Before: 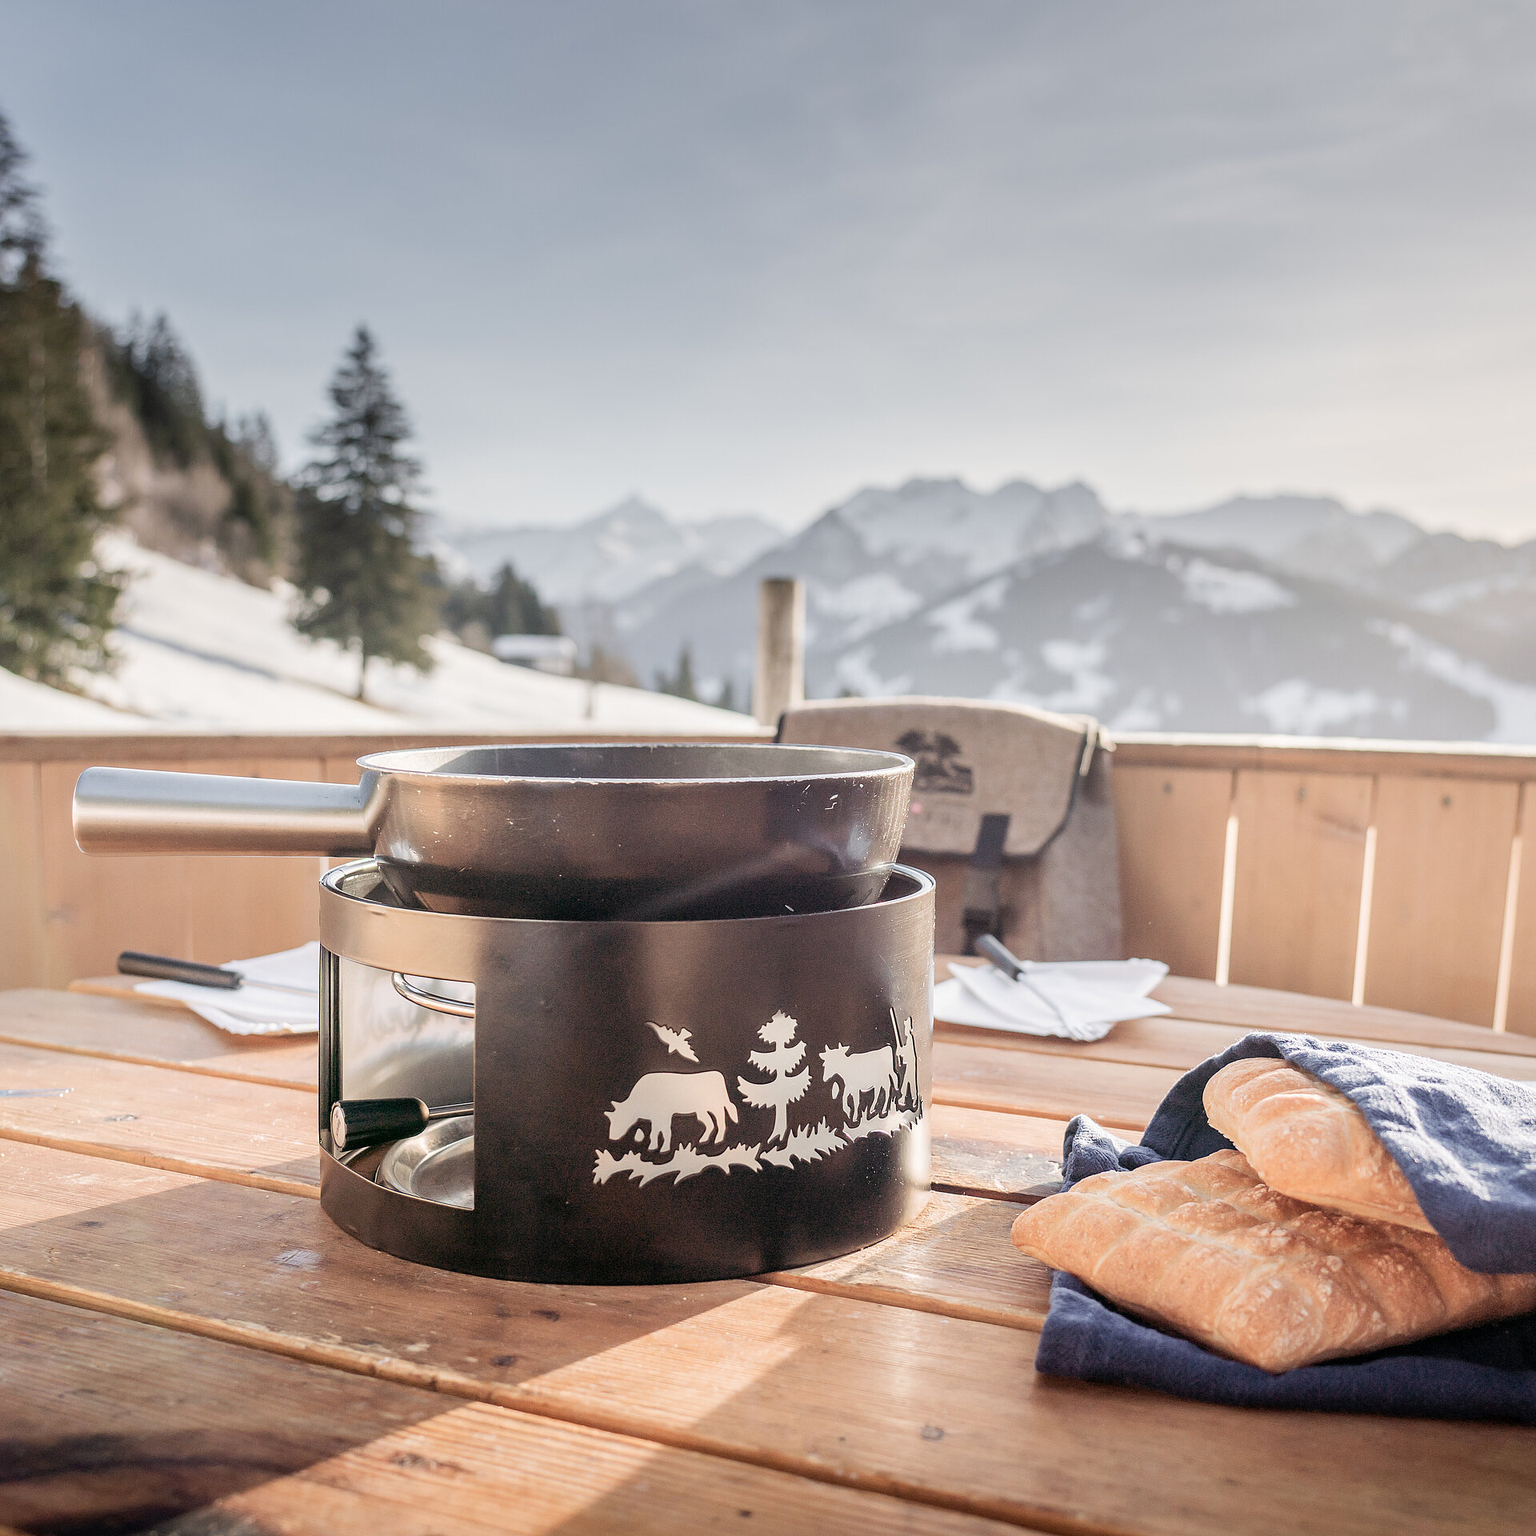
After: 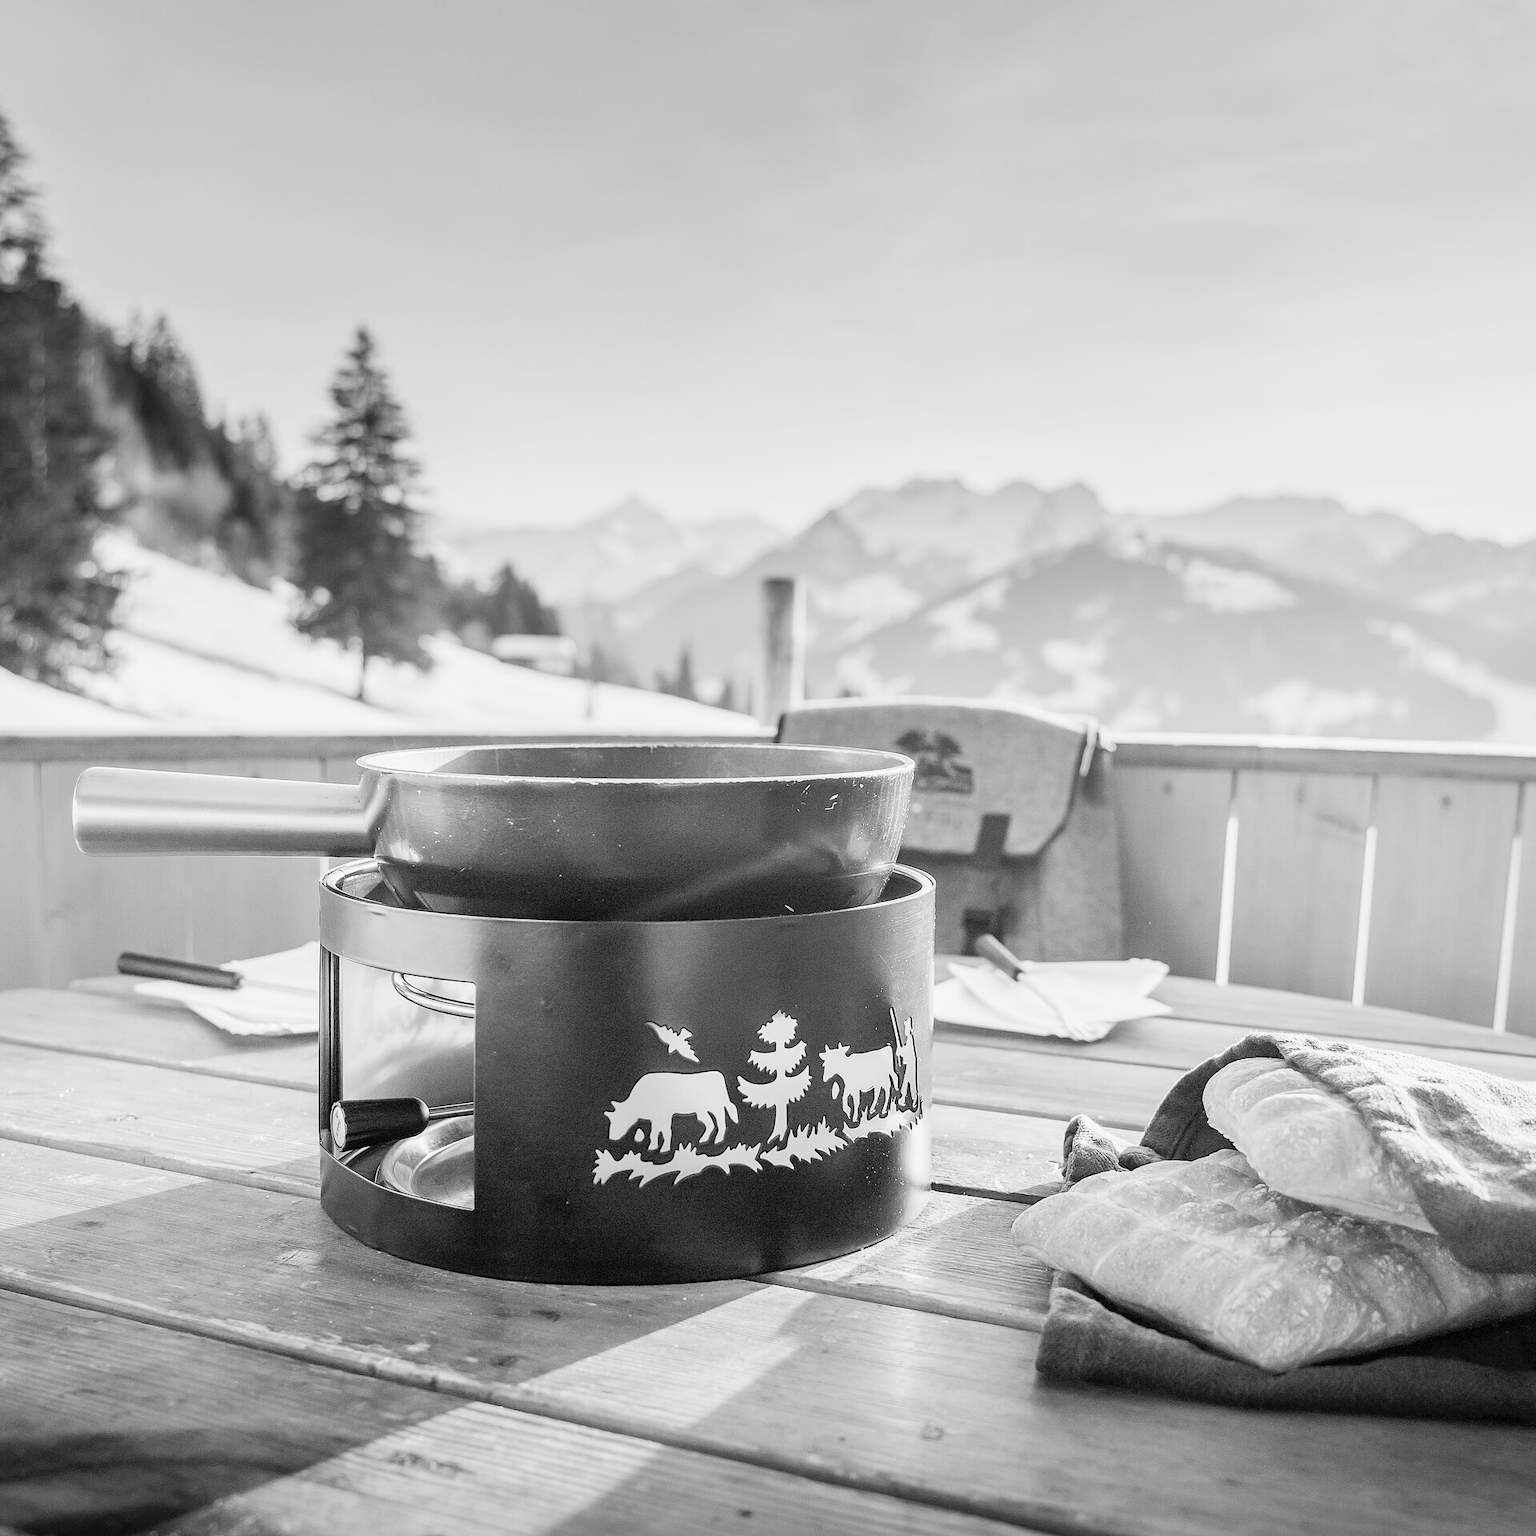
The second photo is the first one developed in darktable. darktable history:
contrast brightness saturation: contrast 0.2, brightness 0.2, saturation 0.8
color calibration: output gray [0.246, 0.254, 0.501, 0], gray › normalize channels true, illuminant same as pipeline (D50), adaptation XYZ, x 0.346, y 0.359, gamut compression 0
